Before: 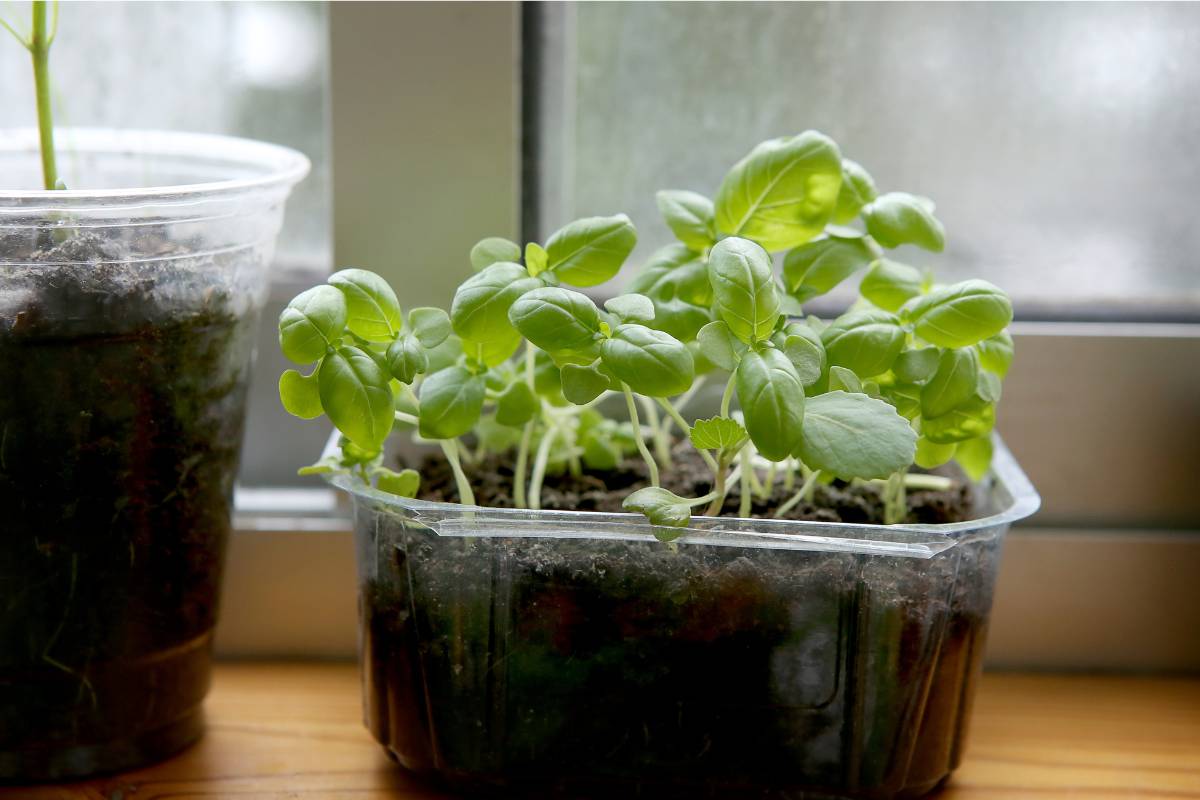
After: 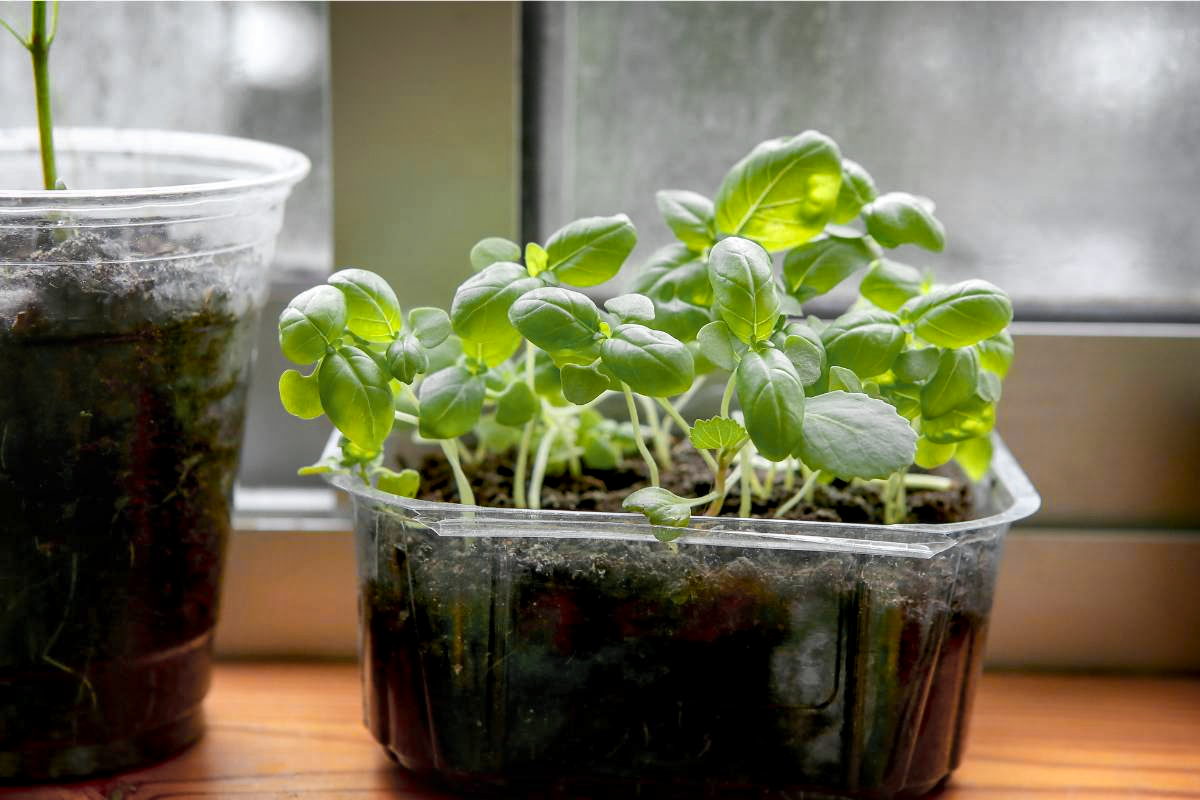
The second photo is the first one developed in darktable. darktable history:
color zones: curves: ch0 [(0.257, 0.558) (0.75, 0.565)]; ch1 [(0.004, 0.857) (0.14, 0.416) (0.257, 0.695) (0.442, 0.032) (0.736, 0.266) (0.891, 0.741)]; ch2 [(0, 0.623) (0.112, 0.436) (0.271, 0.474) (0.516, 0.64) (0.743, 0.286)]
local contrast: on, module defaults
shadows and highlights: shadows 43.5, white point adjustment -1.57, soften with gaussian
